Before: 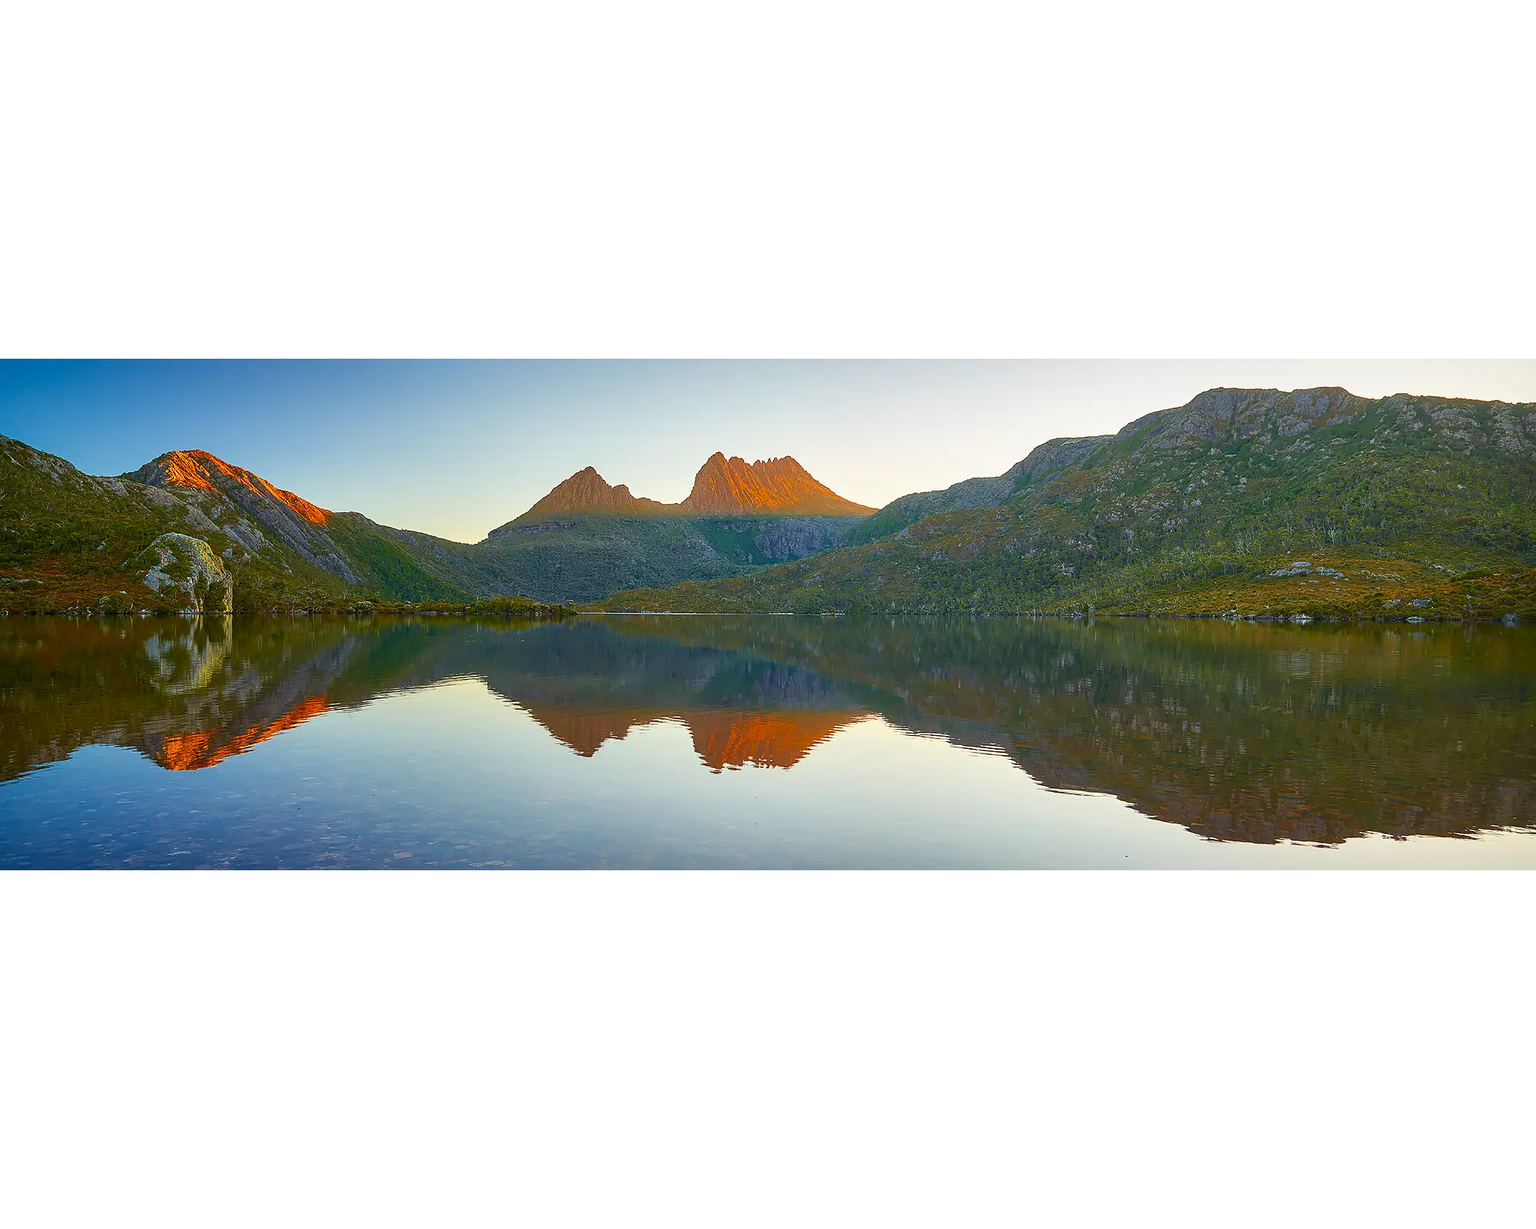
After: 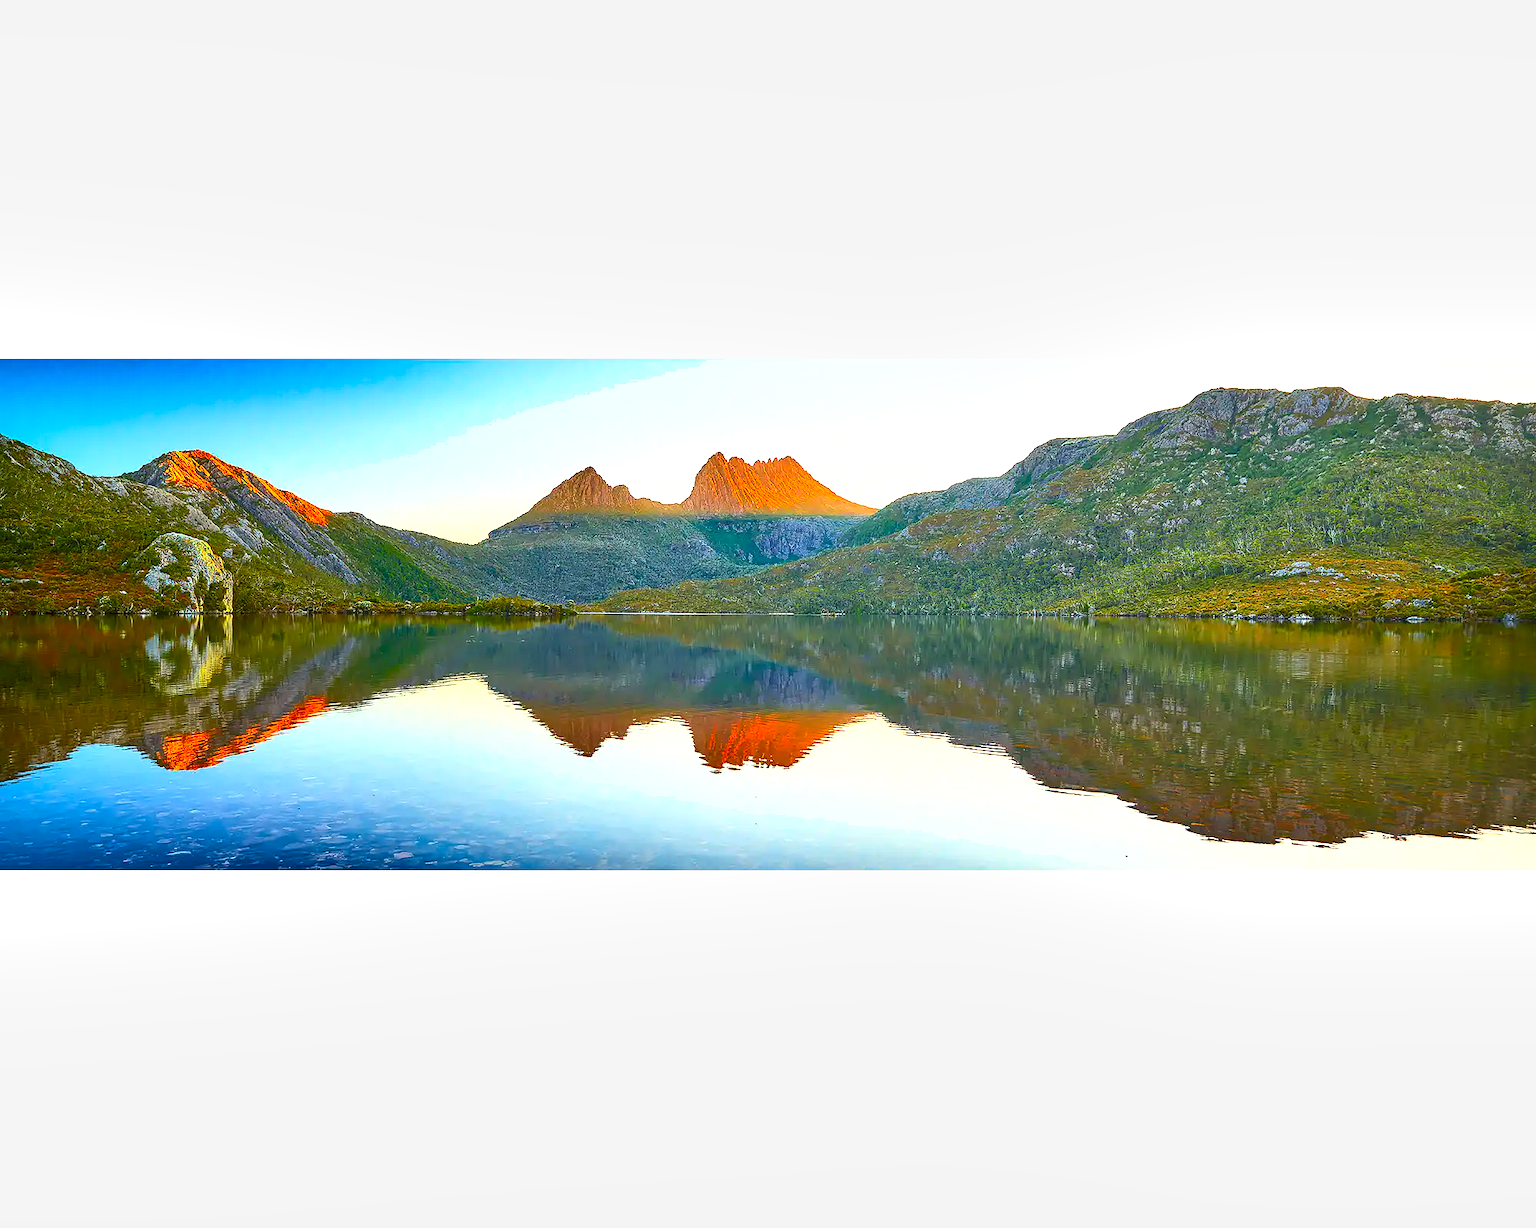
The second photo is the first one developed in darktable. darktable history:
exposure: black level correction 0, exposure 0.89 EV, compensate highlight preservation false
contrast brightness saturation: contrast 0.234, brightness 0.096, saturation 0.29
shadows and highlights: shadows 5.69, soften with gaussian
